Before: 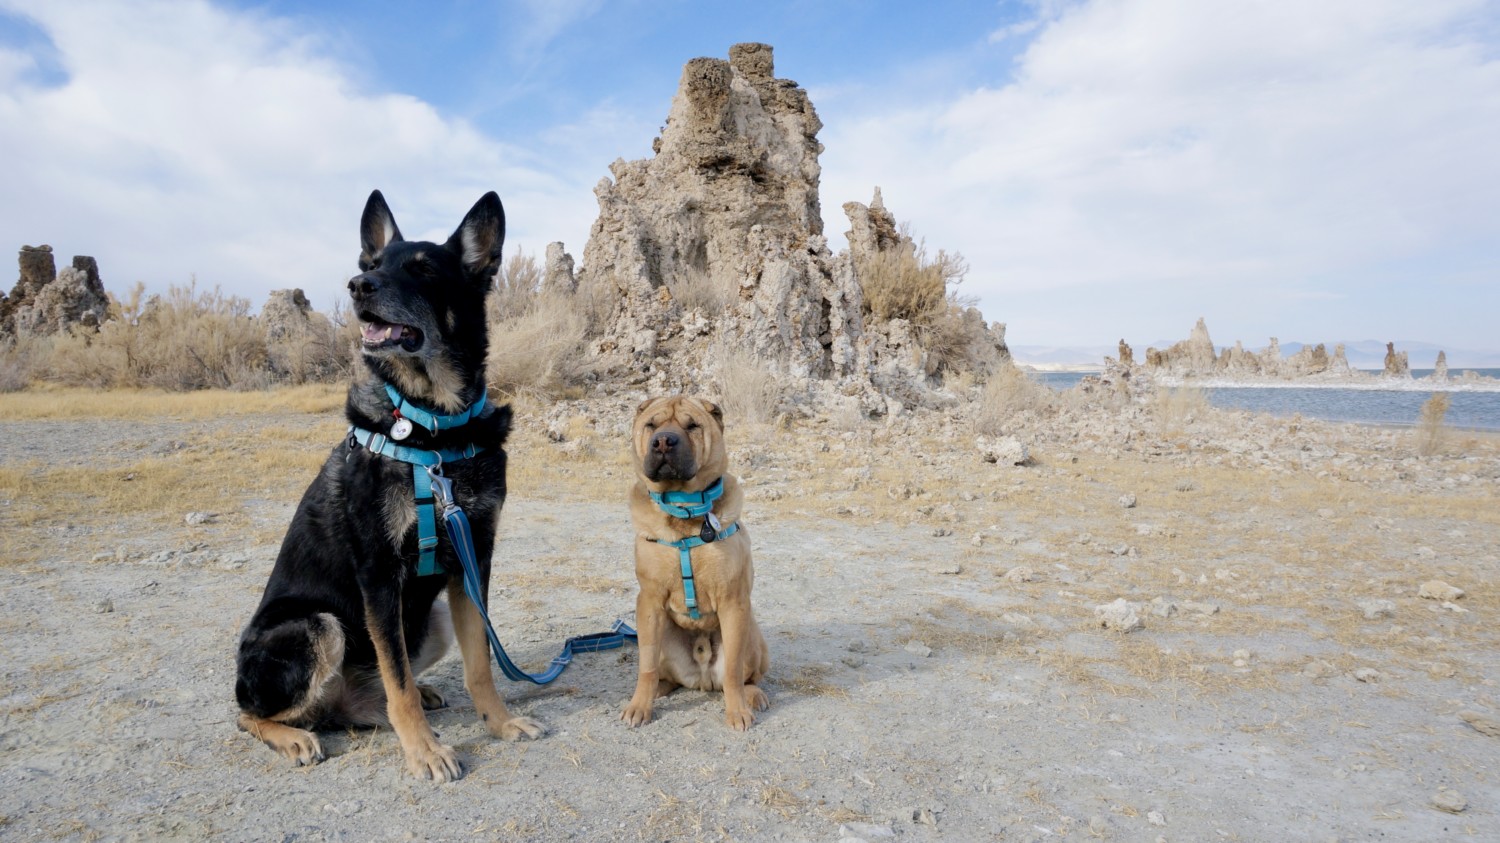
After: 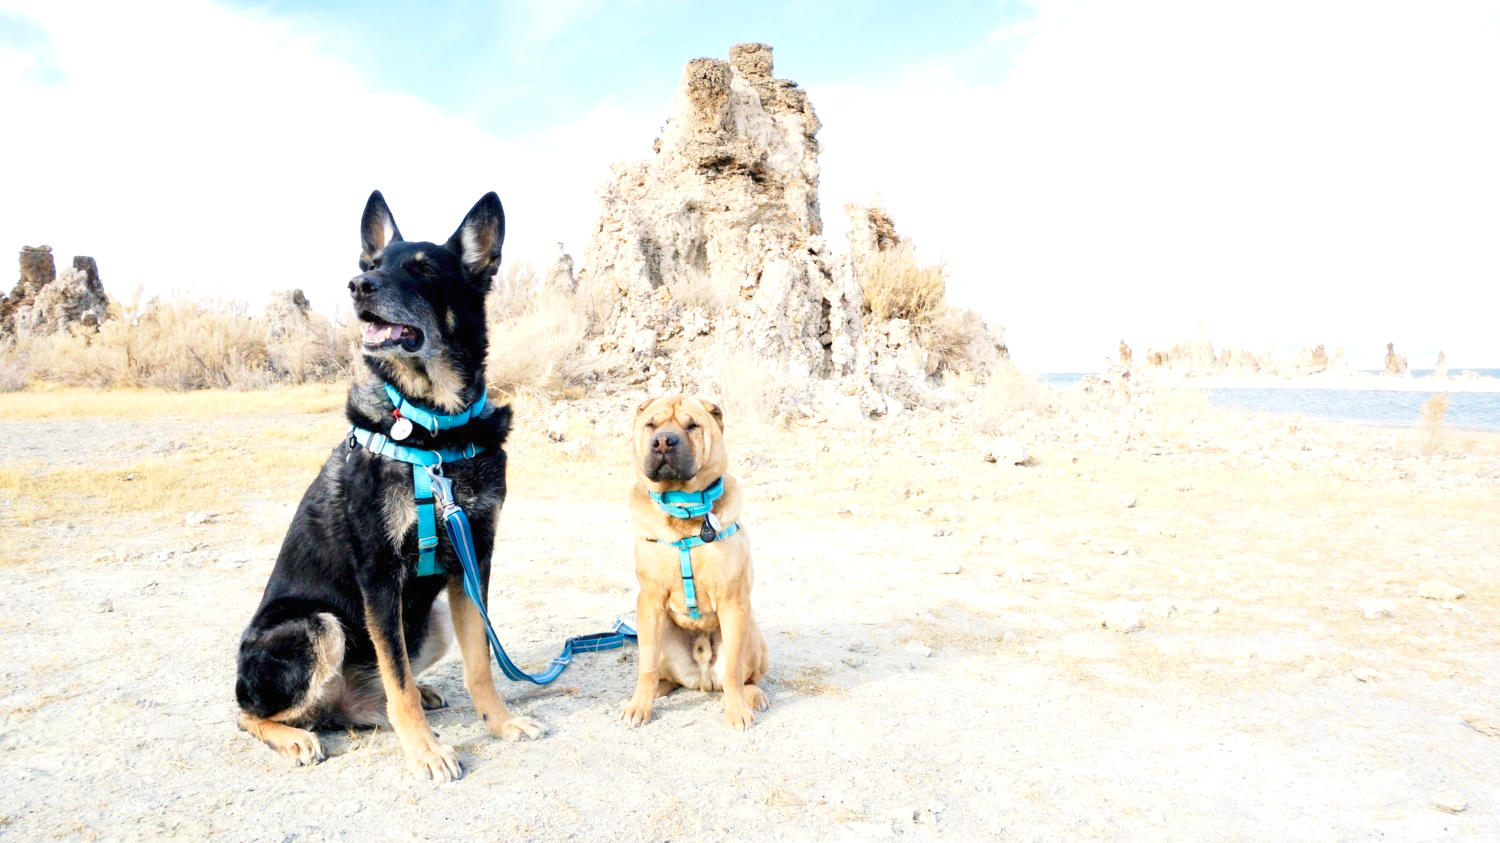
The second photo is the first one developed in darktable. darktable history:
color correction: highlights b* 2.97
base curve: curves: ch0 [(0, 0) (0.204, 0.334) (0.55, 0.733) (1, 1)], preserve colors none
exposure: black level correction 0, exposure 1.101 EV, compensate exposure bias true, compensate highlight preservation false
